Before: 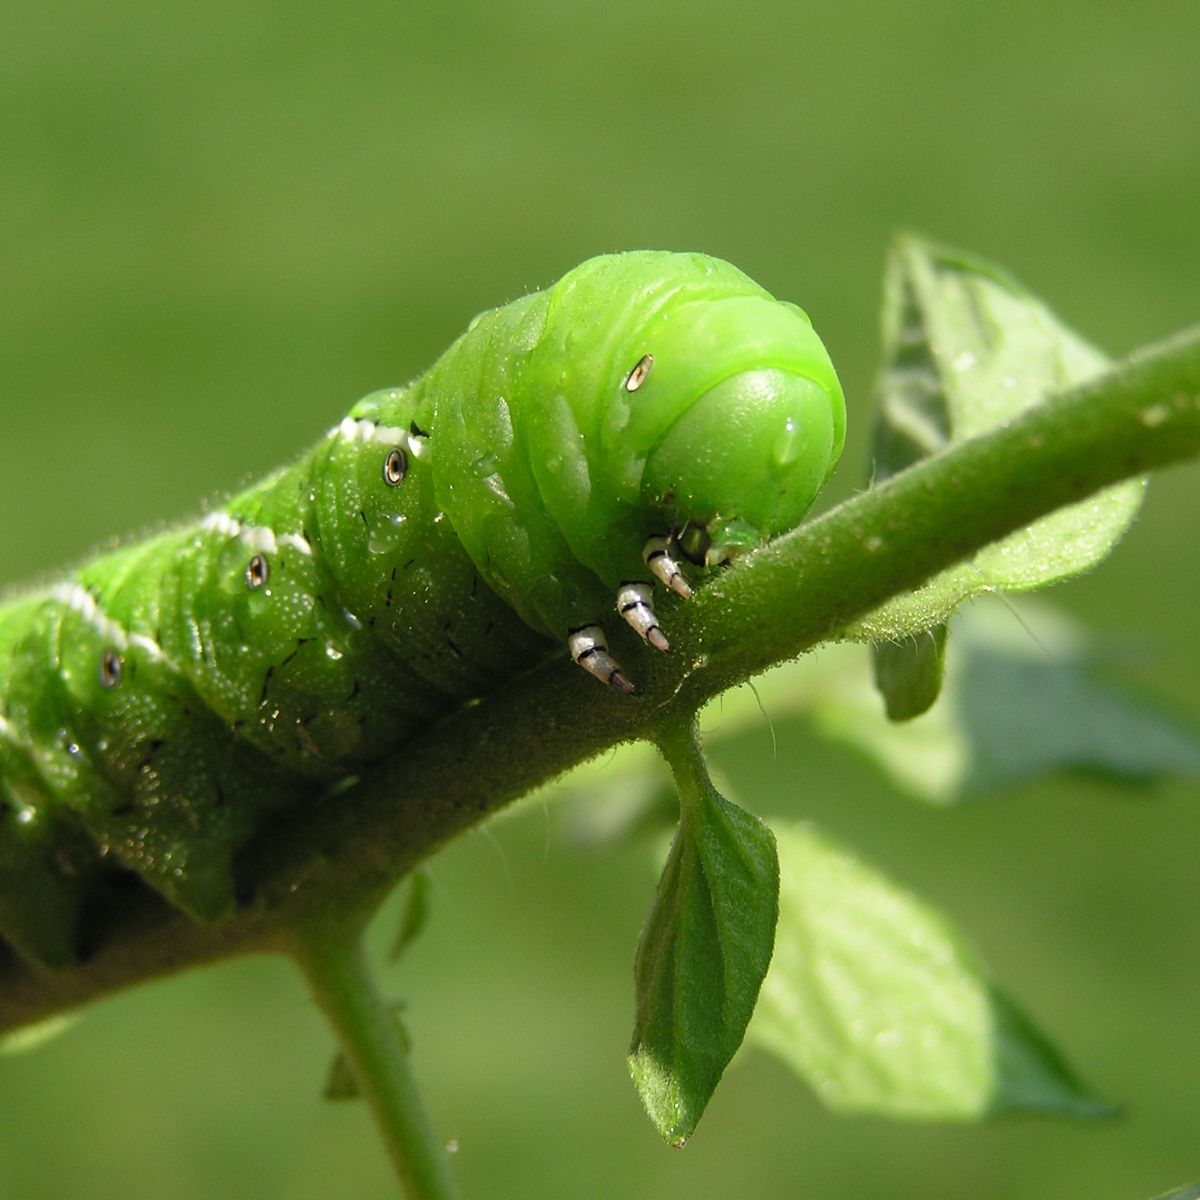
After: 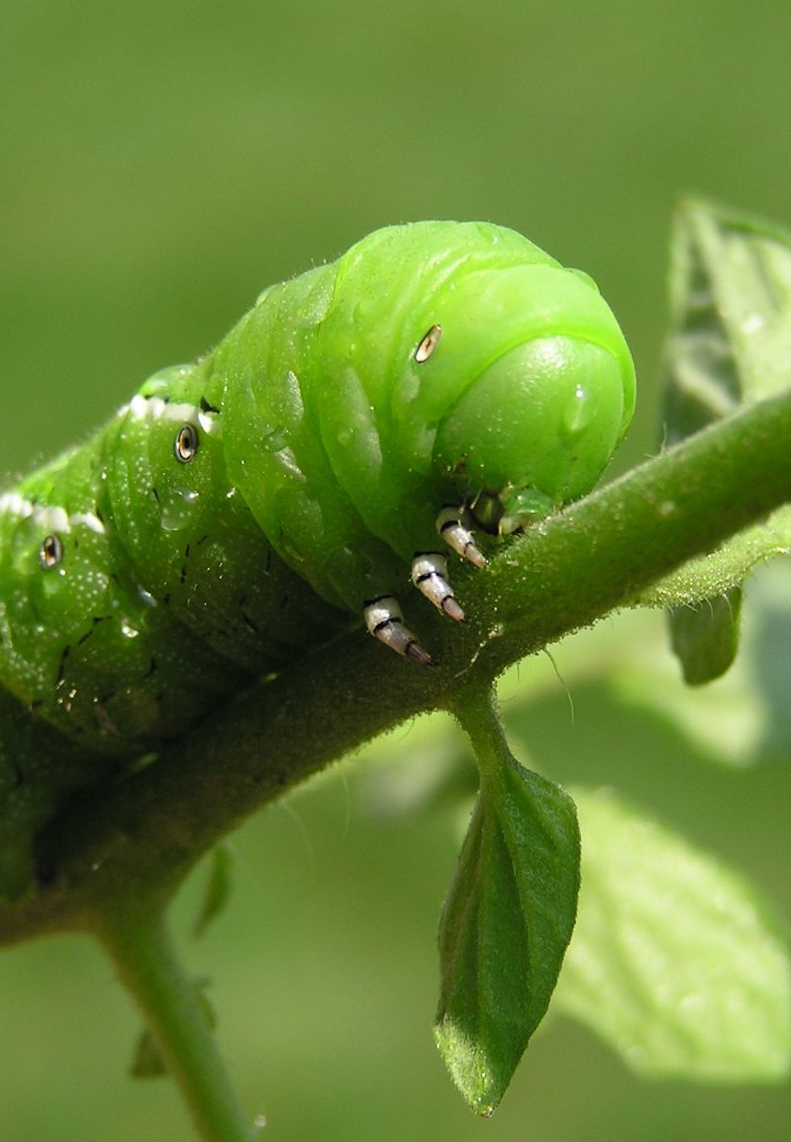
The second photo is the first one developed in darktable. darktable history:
crop: left 16.899%, right 16.556%
rotate and perspective: rotation -1.42°, crop left 0.016, crop right 0.984, crop top 0.035, crop bottom 0.965
